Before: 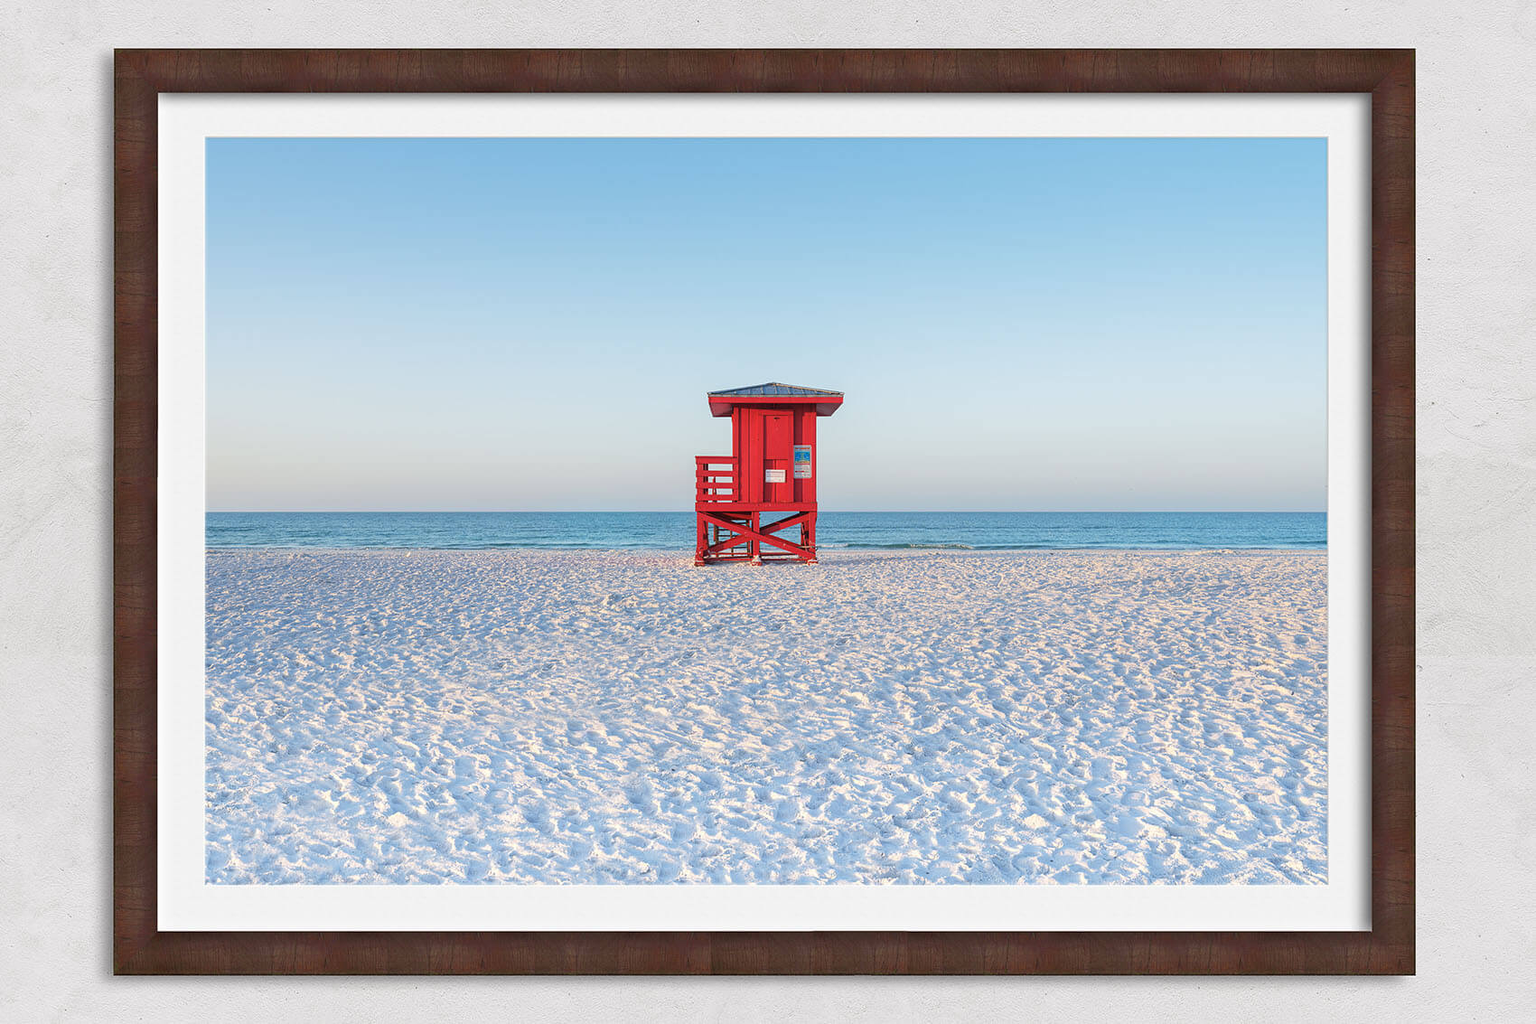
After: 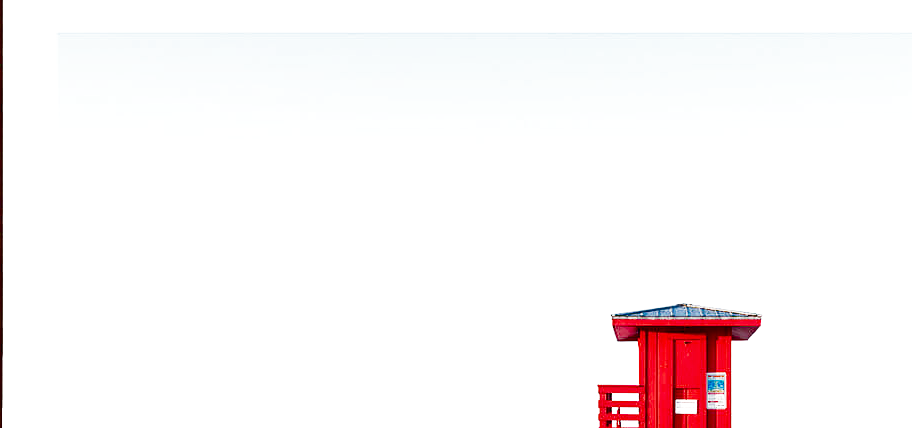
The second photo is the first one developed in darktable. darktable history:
filmic rgb: middle gray luminance 10%, black relative exposure -8.61 EV, white relative exposure 3.3 EV, threshold 6 EV, target black luminance 0%, hardness 5.2, latitude 44.69%, contrast 1.302, highlights saturation mix 5%, shadows ↔ highlights balance 24.64%, add noise in highlights 0, preserve chrominance no, color science v3 (2019), use custom middle-gray values true, iterations of high-quality reconstruction 0, contrast in highlights soft, enable highlight reconstruction true
contrast brightness saturation: contrast 0.09, brightness -0.59, saturation 0.17
crop: left 10.121%, top 10.631%, right 36.218%, bottom 51.526%
exposure: exposure 0.636 EV, compensate highlight preservation false
